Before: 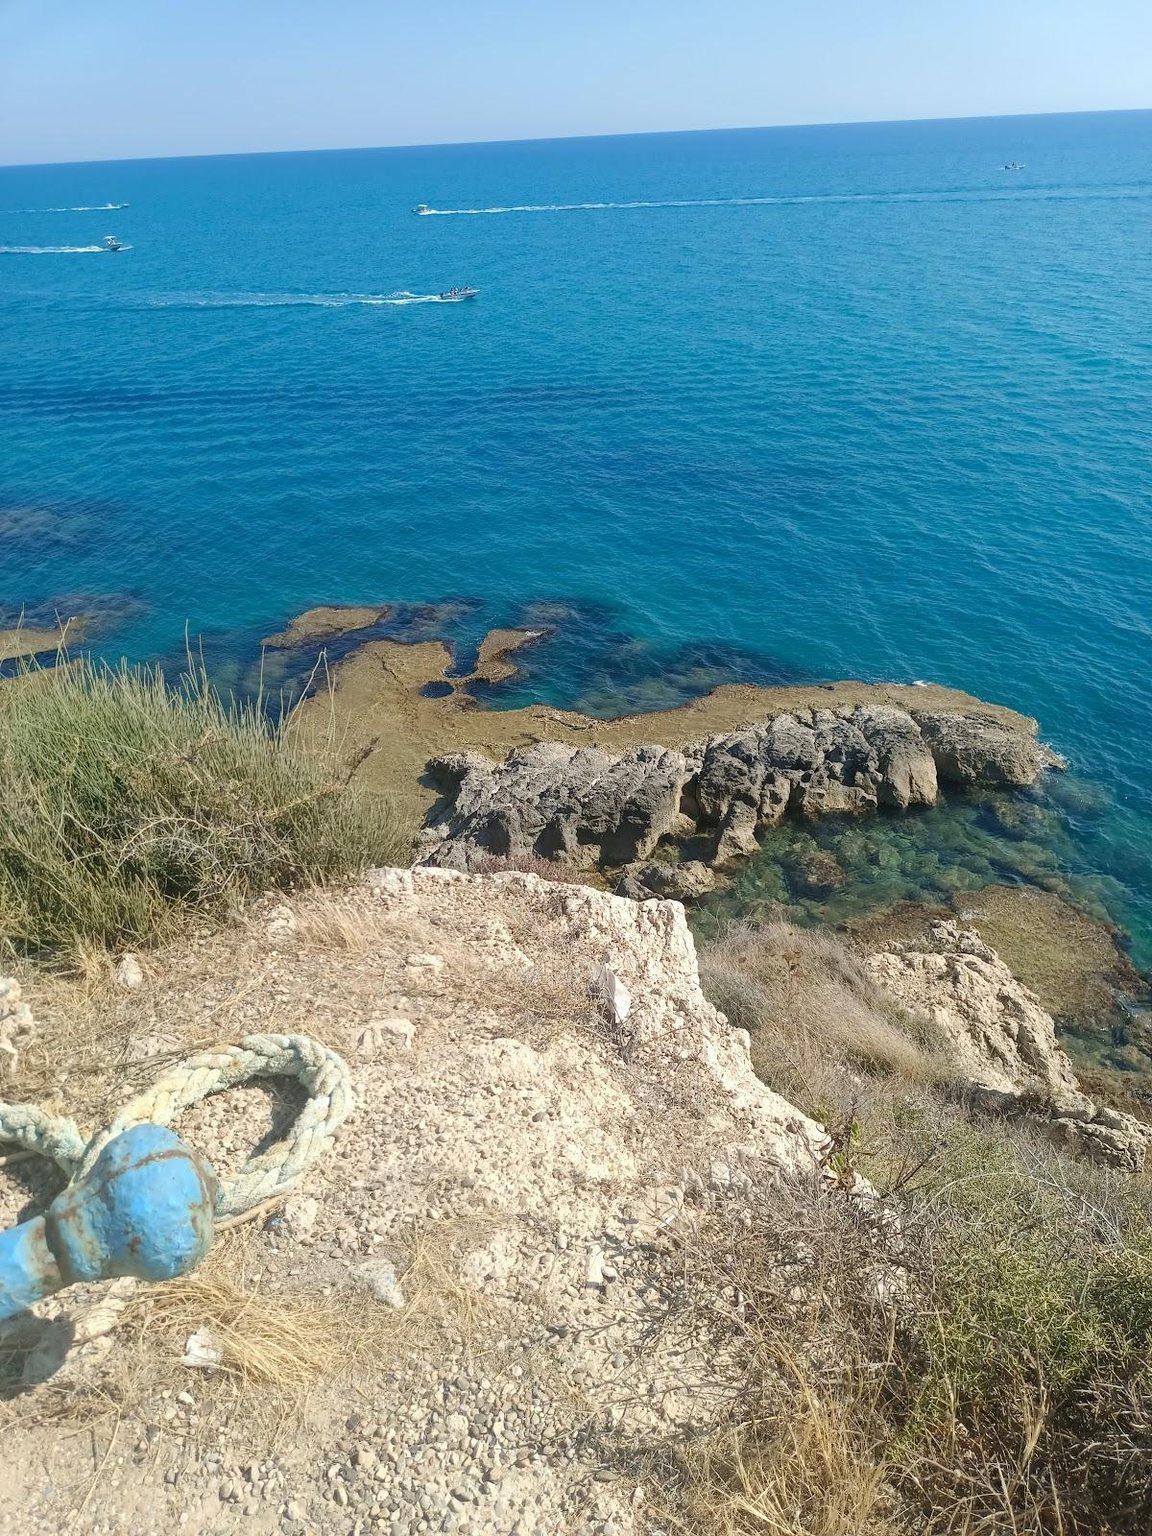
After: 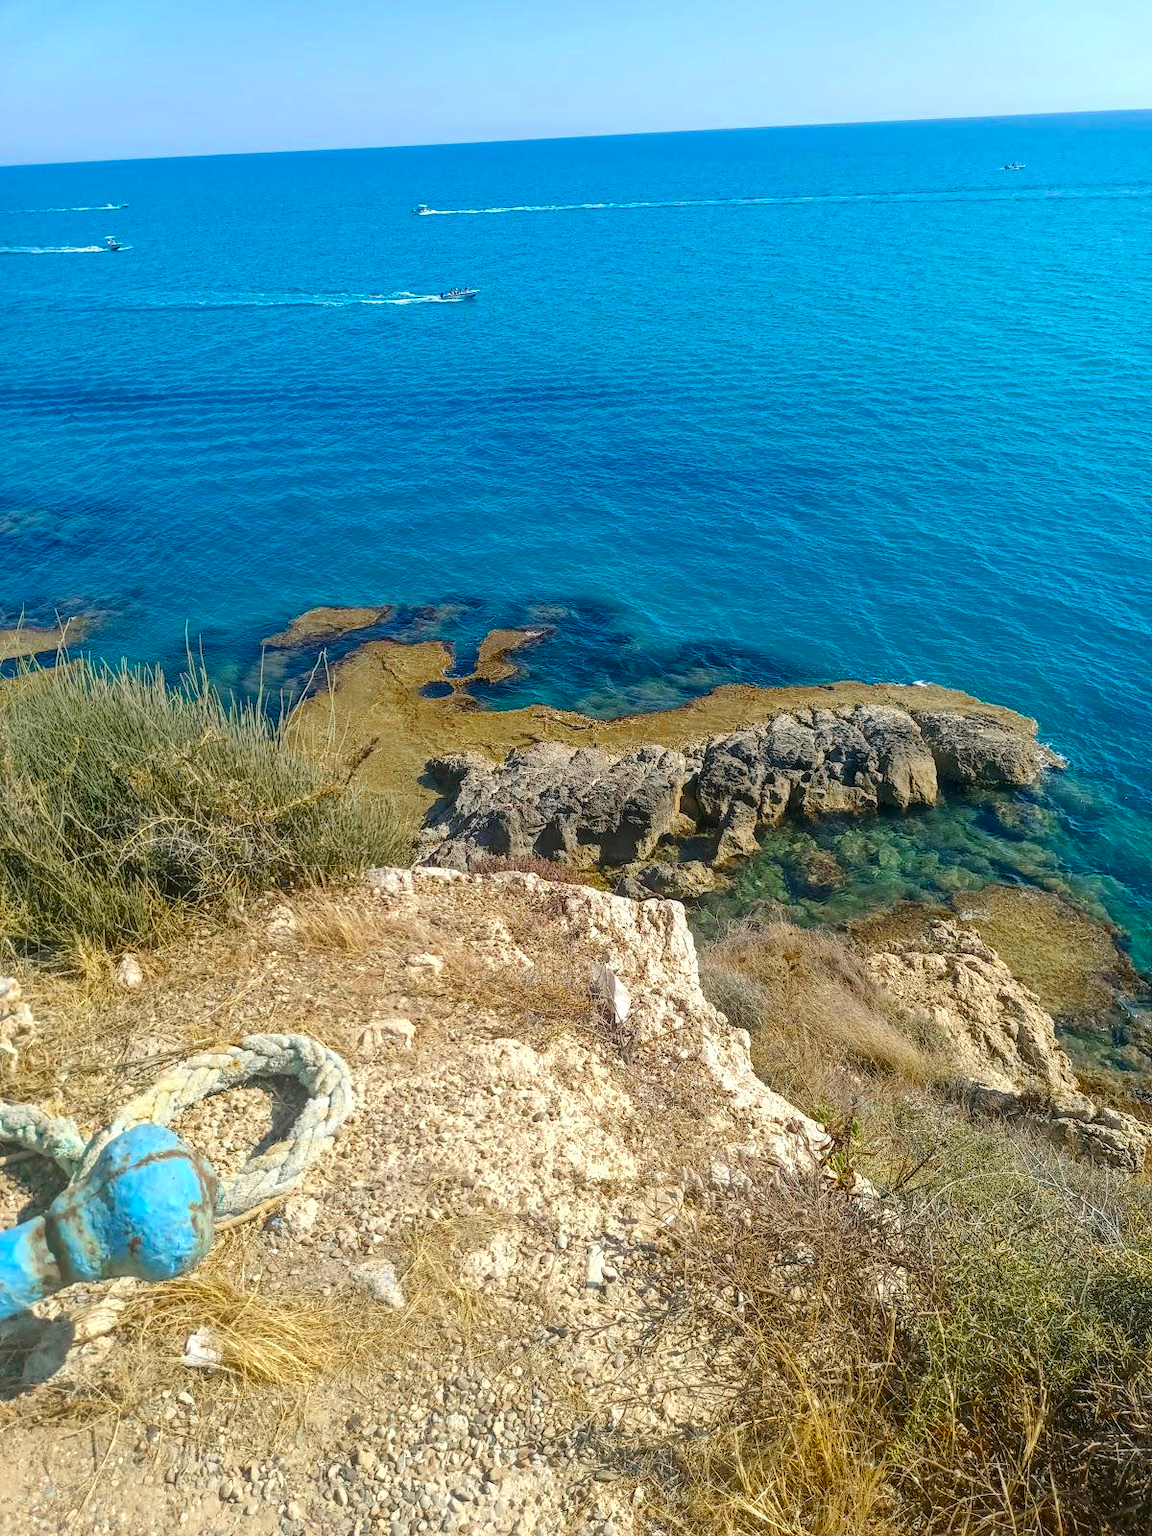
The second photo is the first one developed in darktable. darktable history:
local contrast: detail 130%
color balance rgb: linear chroma grading › global chroma 15%, perceptual saturation grading › global saturation 30%
color zones: curves: ch0 [(0.11, 0.396) (0.195, 0.36) (0.25, 0.5) (0.303, 0.412) (0.357, 0.544) (0.75, 0.5) (0.967, 0.328)]; ch1 [(0, 0.468) (0.112, 0.512) (0.202, 0.6) (0.25, 0.5) (0.307, 0.352) (0.357, 0.544) (0.75, 0.5) (0.963, 0.524)]
